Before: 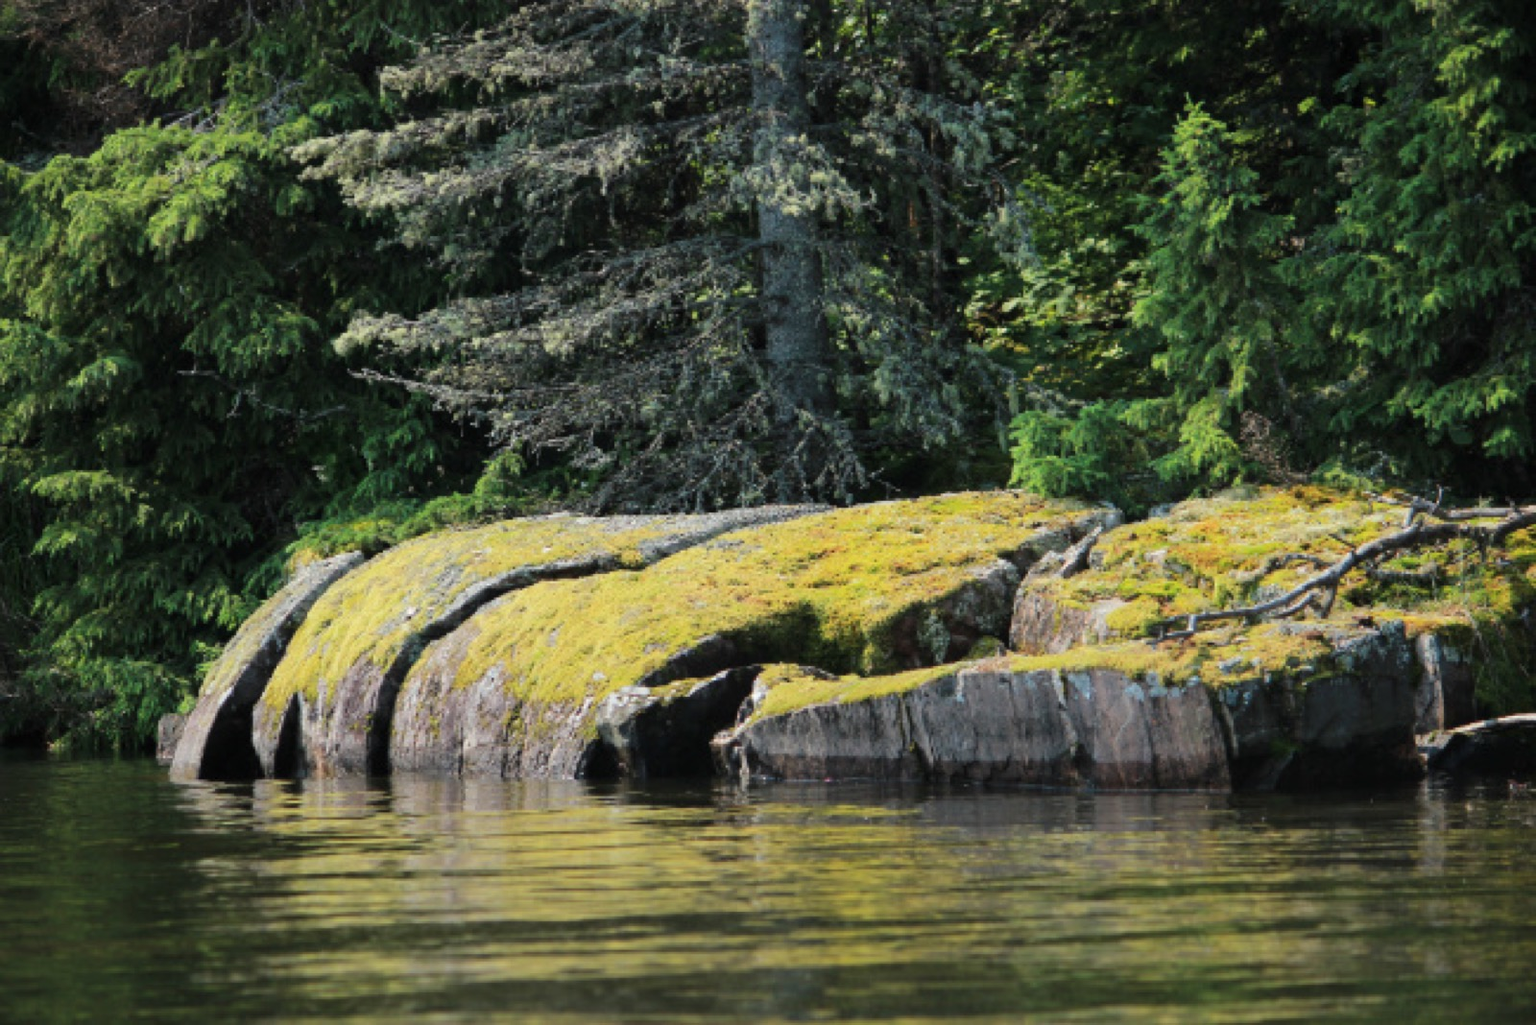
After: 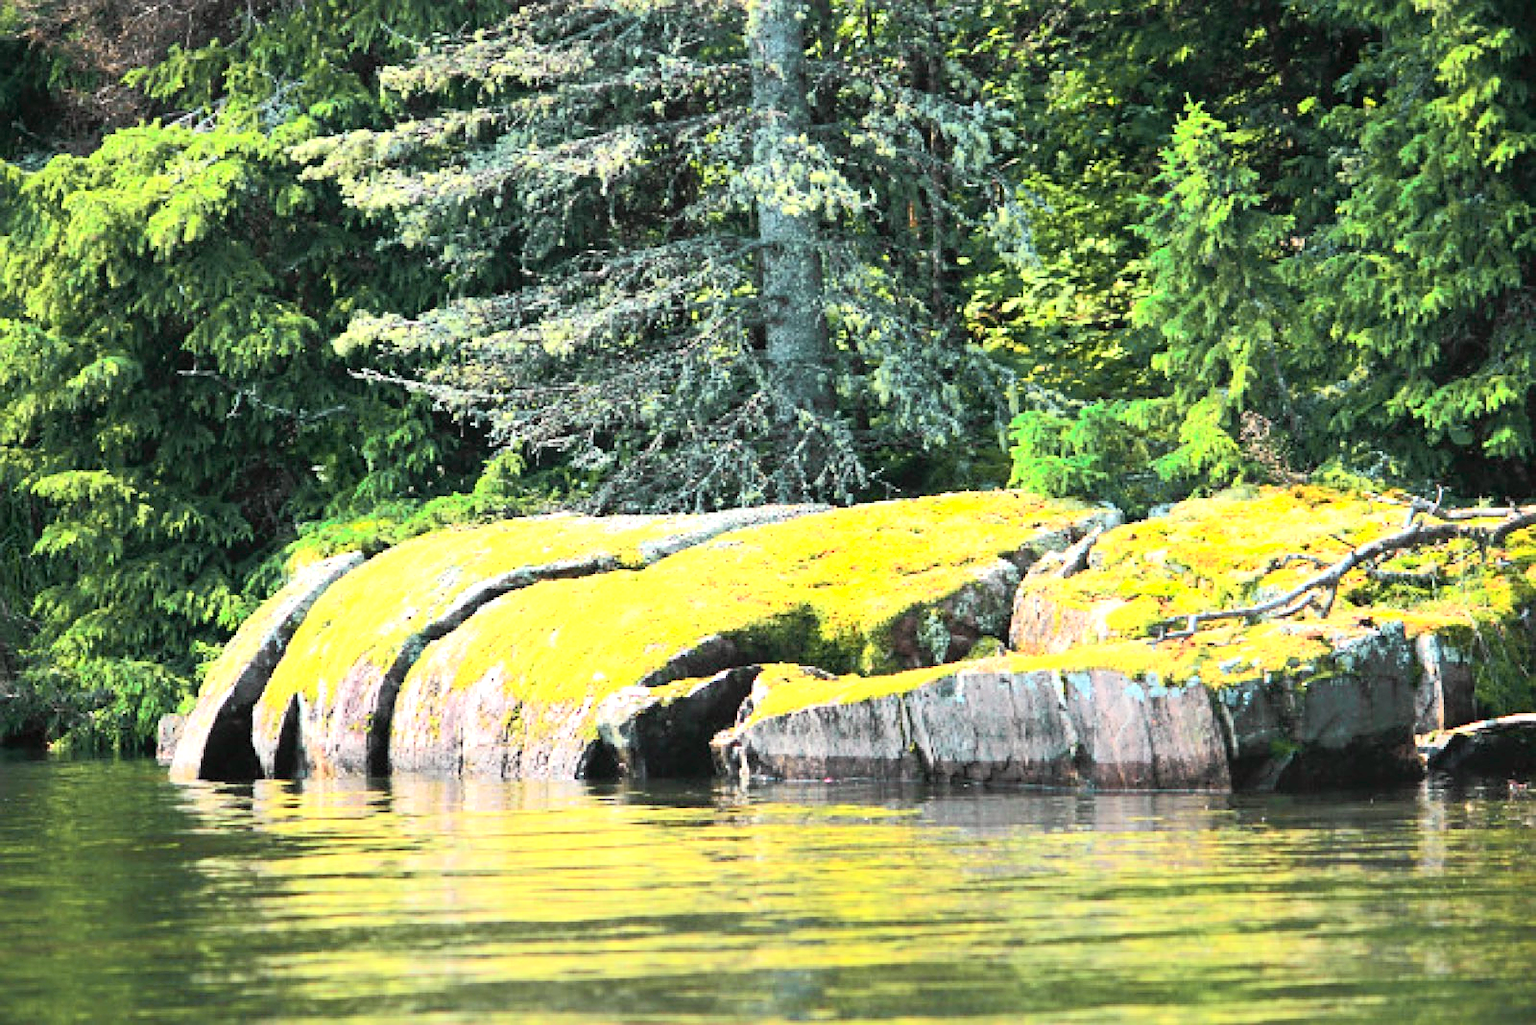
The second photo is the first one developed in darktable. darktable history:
tone curve: curves: ch0 [(0, 0.005) (0.103, 0.097) (0.18, 0.22) (0.4, 0.485) (0.5, 0.612) (0.668, 0.787) (0.823, 0.894) (1, 0.971)]; ch1 [(0, 0) (0.172, 0.123) (0.324, 0.253) (0.396, 0.388) (0.478, 0.461) (0.499, 0.498) (0.522, 0.528) (0.609, 0.686) (0.704, 0.818) (1, 1)]; ch2 [(0, 0) (0.411, 0.424) (0.496, 0.501) (0.515, 0.514) (0.555, 0.585) (0.641, 0.69) (1, 1)], color space Lab, independent channels, preserve colors none
exposure: black level correction 0, exposure 1.481 EV, compensate highlight preservation false
sharpen: on, module defaults
